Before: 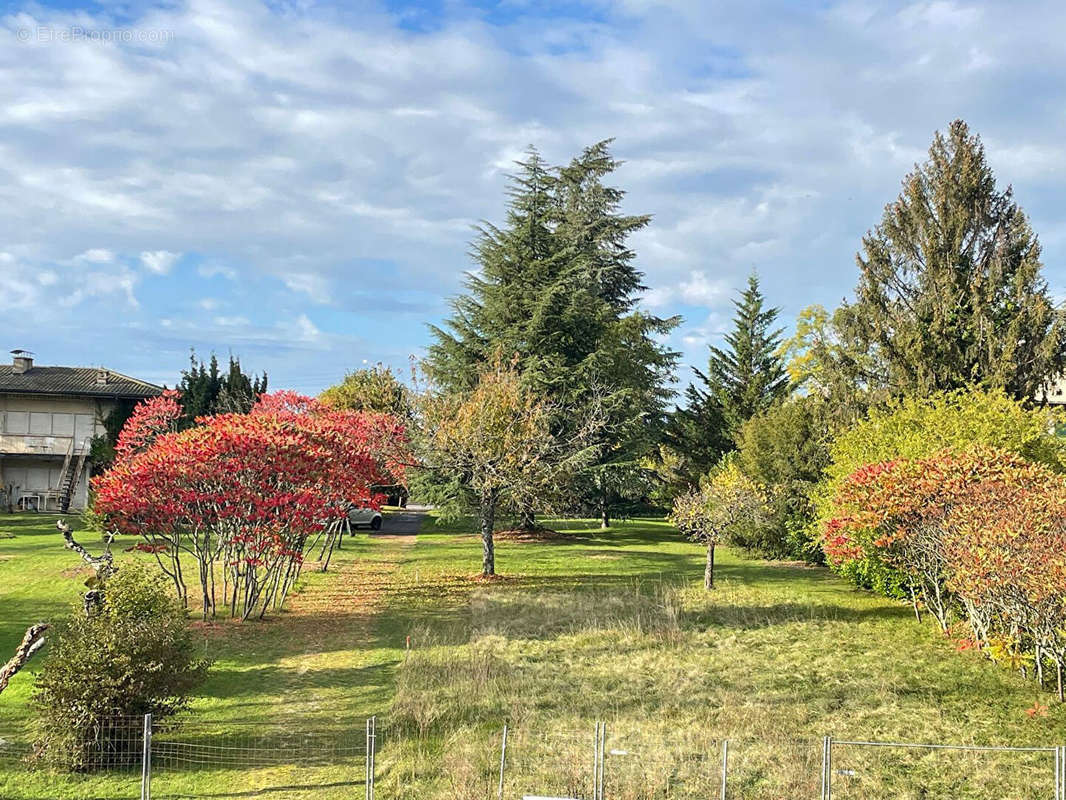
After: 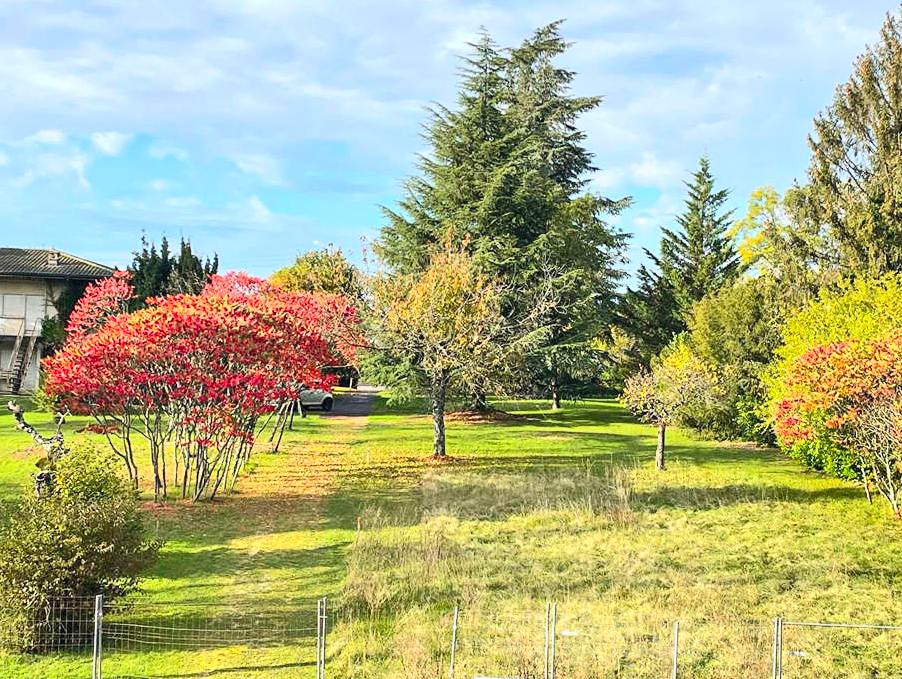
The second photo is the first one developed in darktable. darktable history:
shadows and highlights: shadows 37.32, highlights -26.65, soften with gaussian
contrast brightness saturation: contrast 0.242, brightness 0.25, saturation 0.39
crop and rotate: left 4.6%, top 15.093%, right 10.699%
